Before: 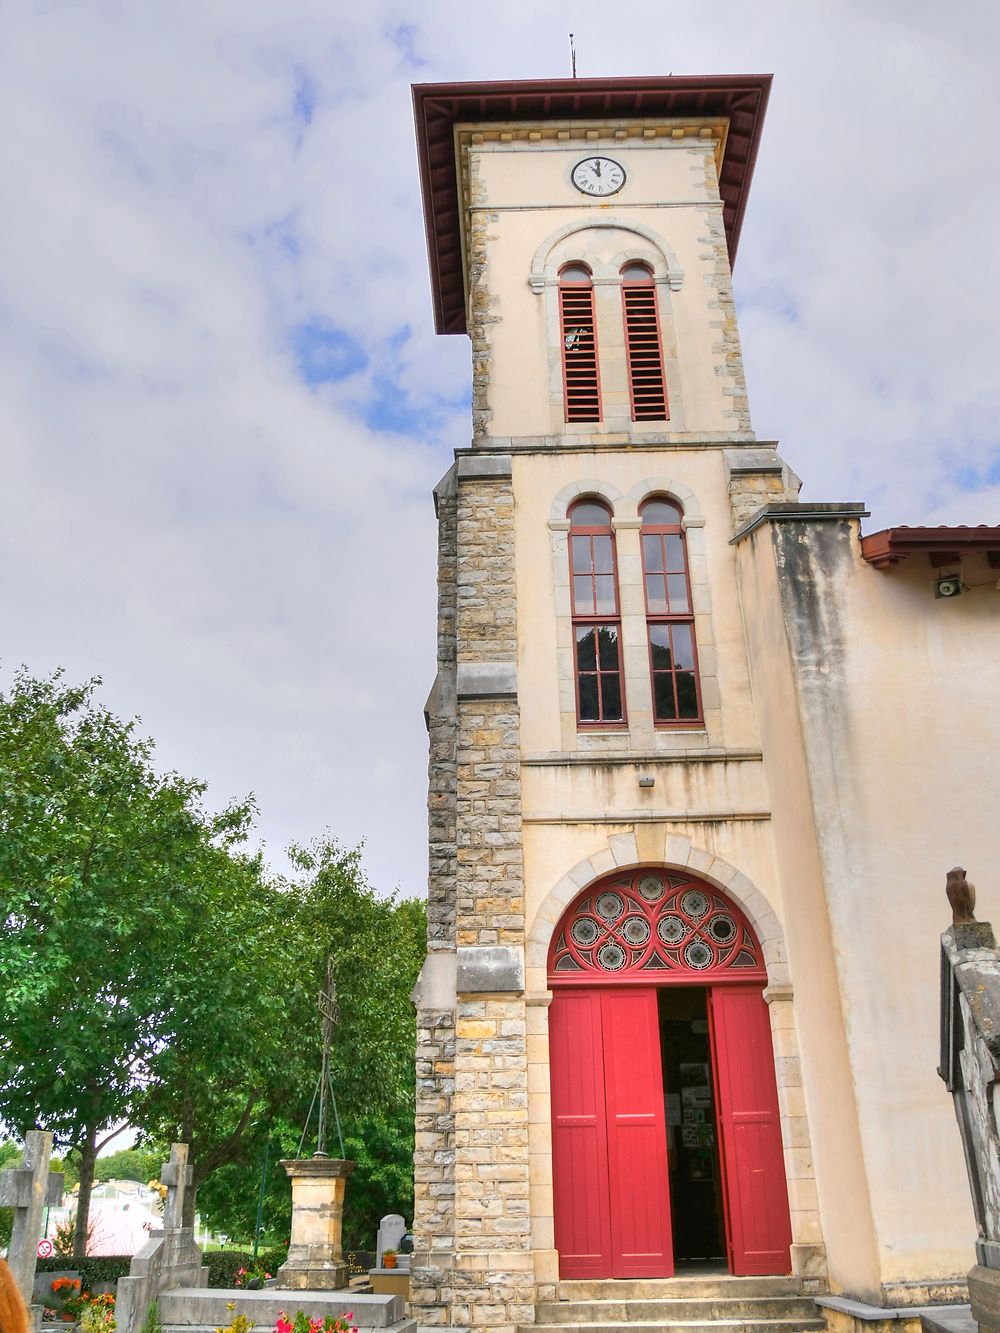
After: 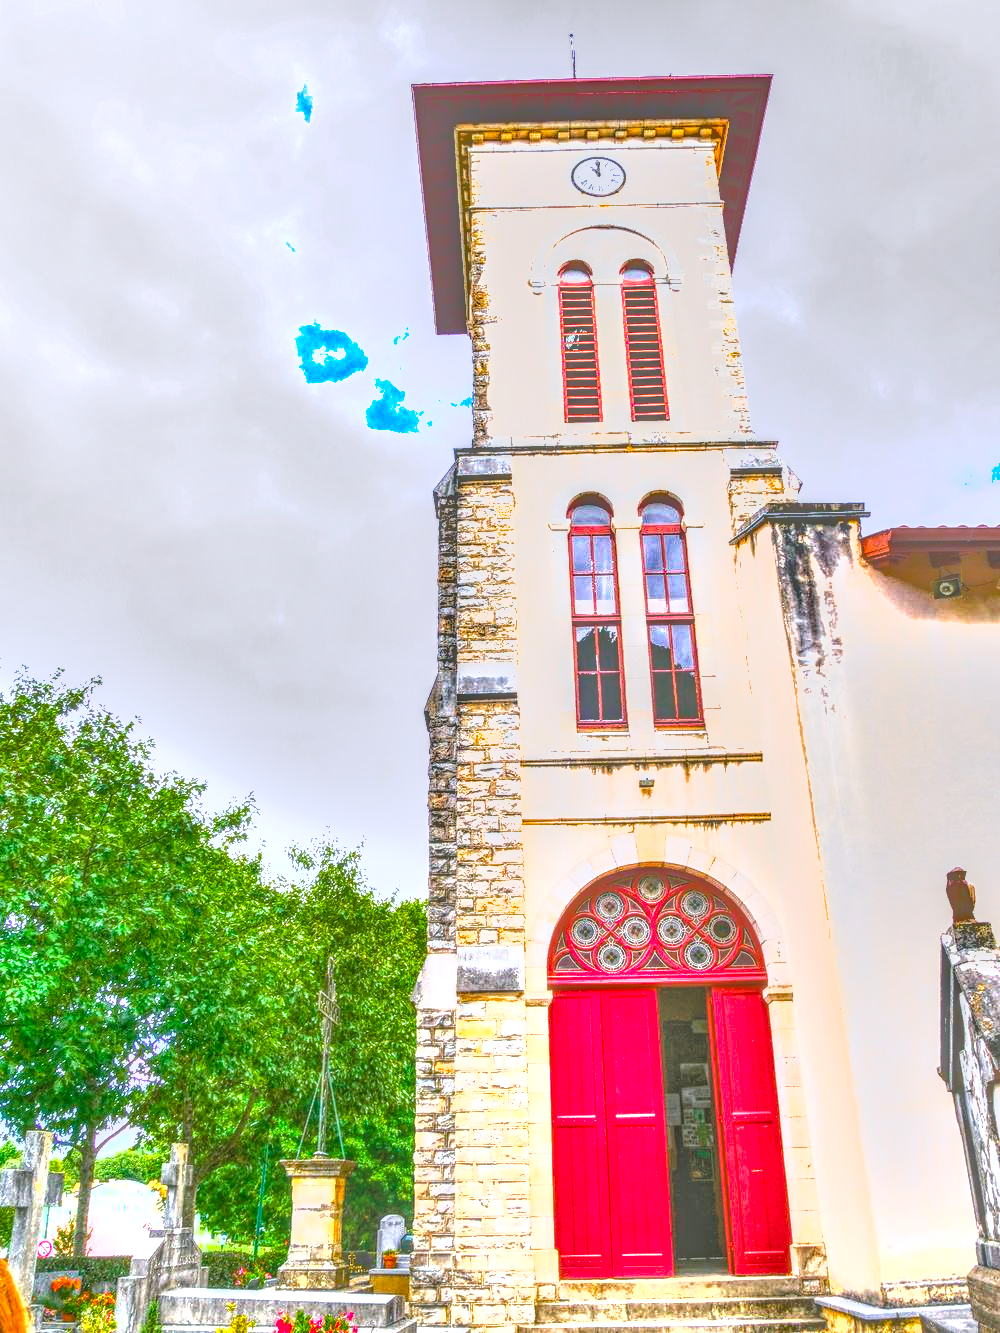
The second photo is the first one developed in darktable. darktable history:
color calibration: illuminant as shot in camera, x 0.358, y 0.373, temperature 4628.91 K
exposure: black level correction 0, exposure 1.001 EV, compensate highlight preservation false
local contrast: highlights 2%, shadows 0%, detail 200%, midtone range 0.245
color balance rgb: perceptual saturation grading › global saturation 27.586%, perceptual saturation grading › highlights -25.281%, perceptual saturation grading › shadows 25.468%, perceptual brilliance grading › highlights 9.845%, perceptual brilliance grading › shadows -4.68%, global vibrance 50.682%
shadows and highlights: low approximation 0.01, soften with gaussian
